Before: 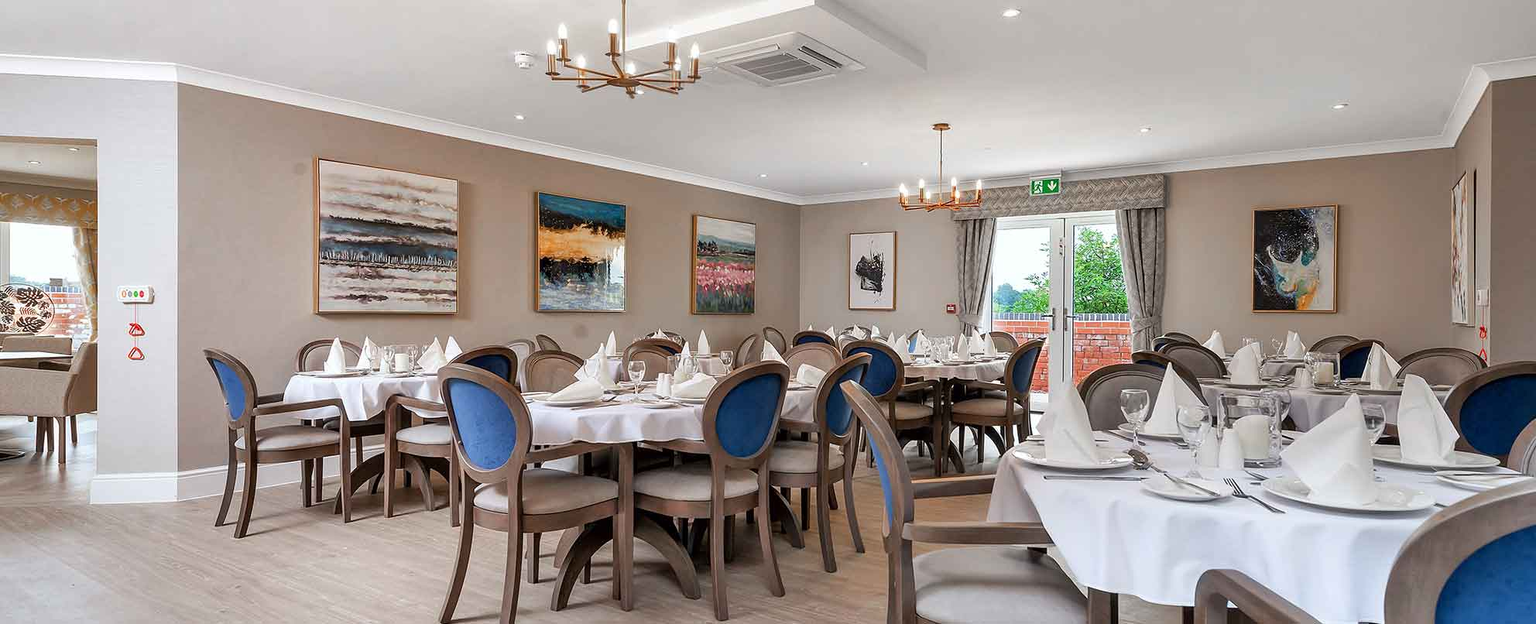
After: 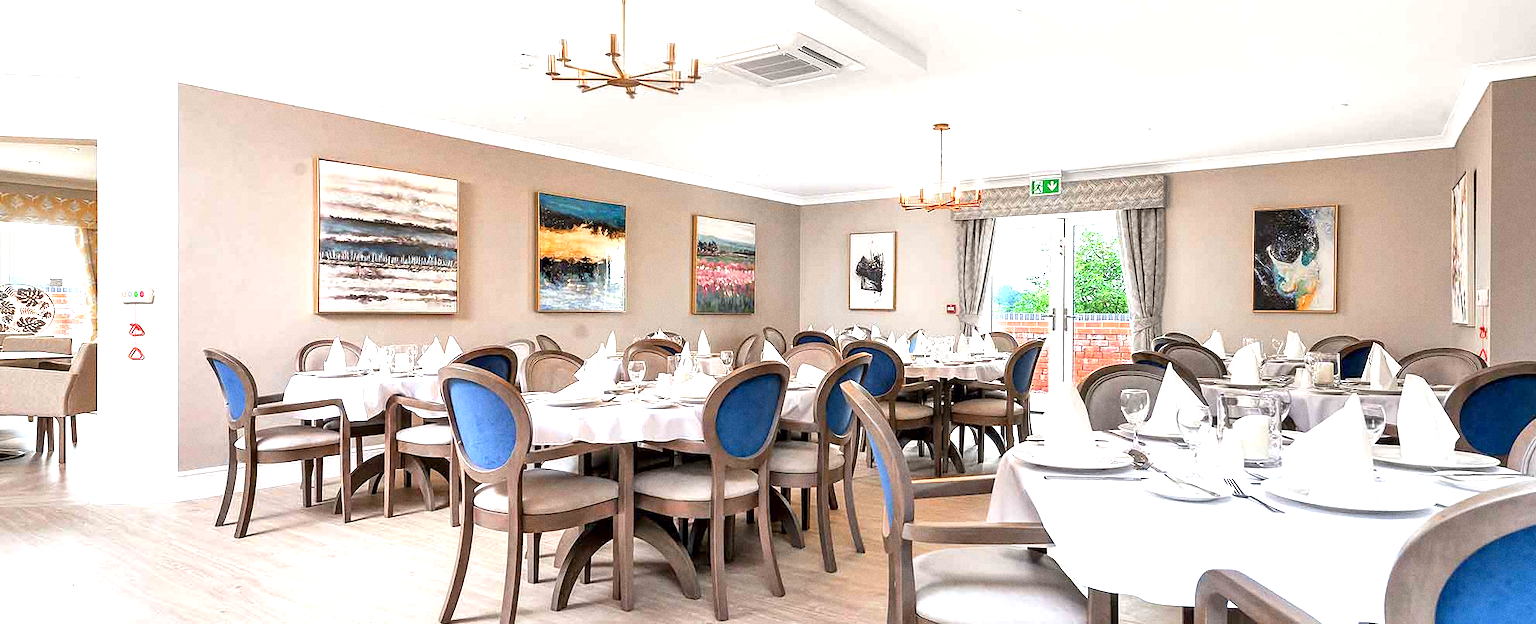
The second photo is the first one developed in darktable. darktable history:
exposure: black level correction 0.001, exposure 1.129 EV, compensate exposure bias true, compensate highlight preservation false
grain: coarseness 0.09 ISO
